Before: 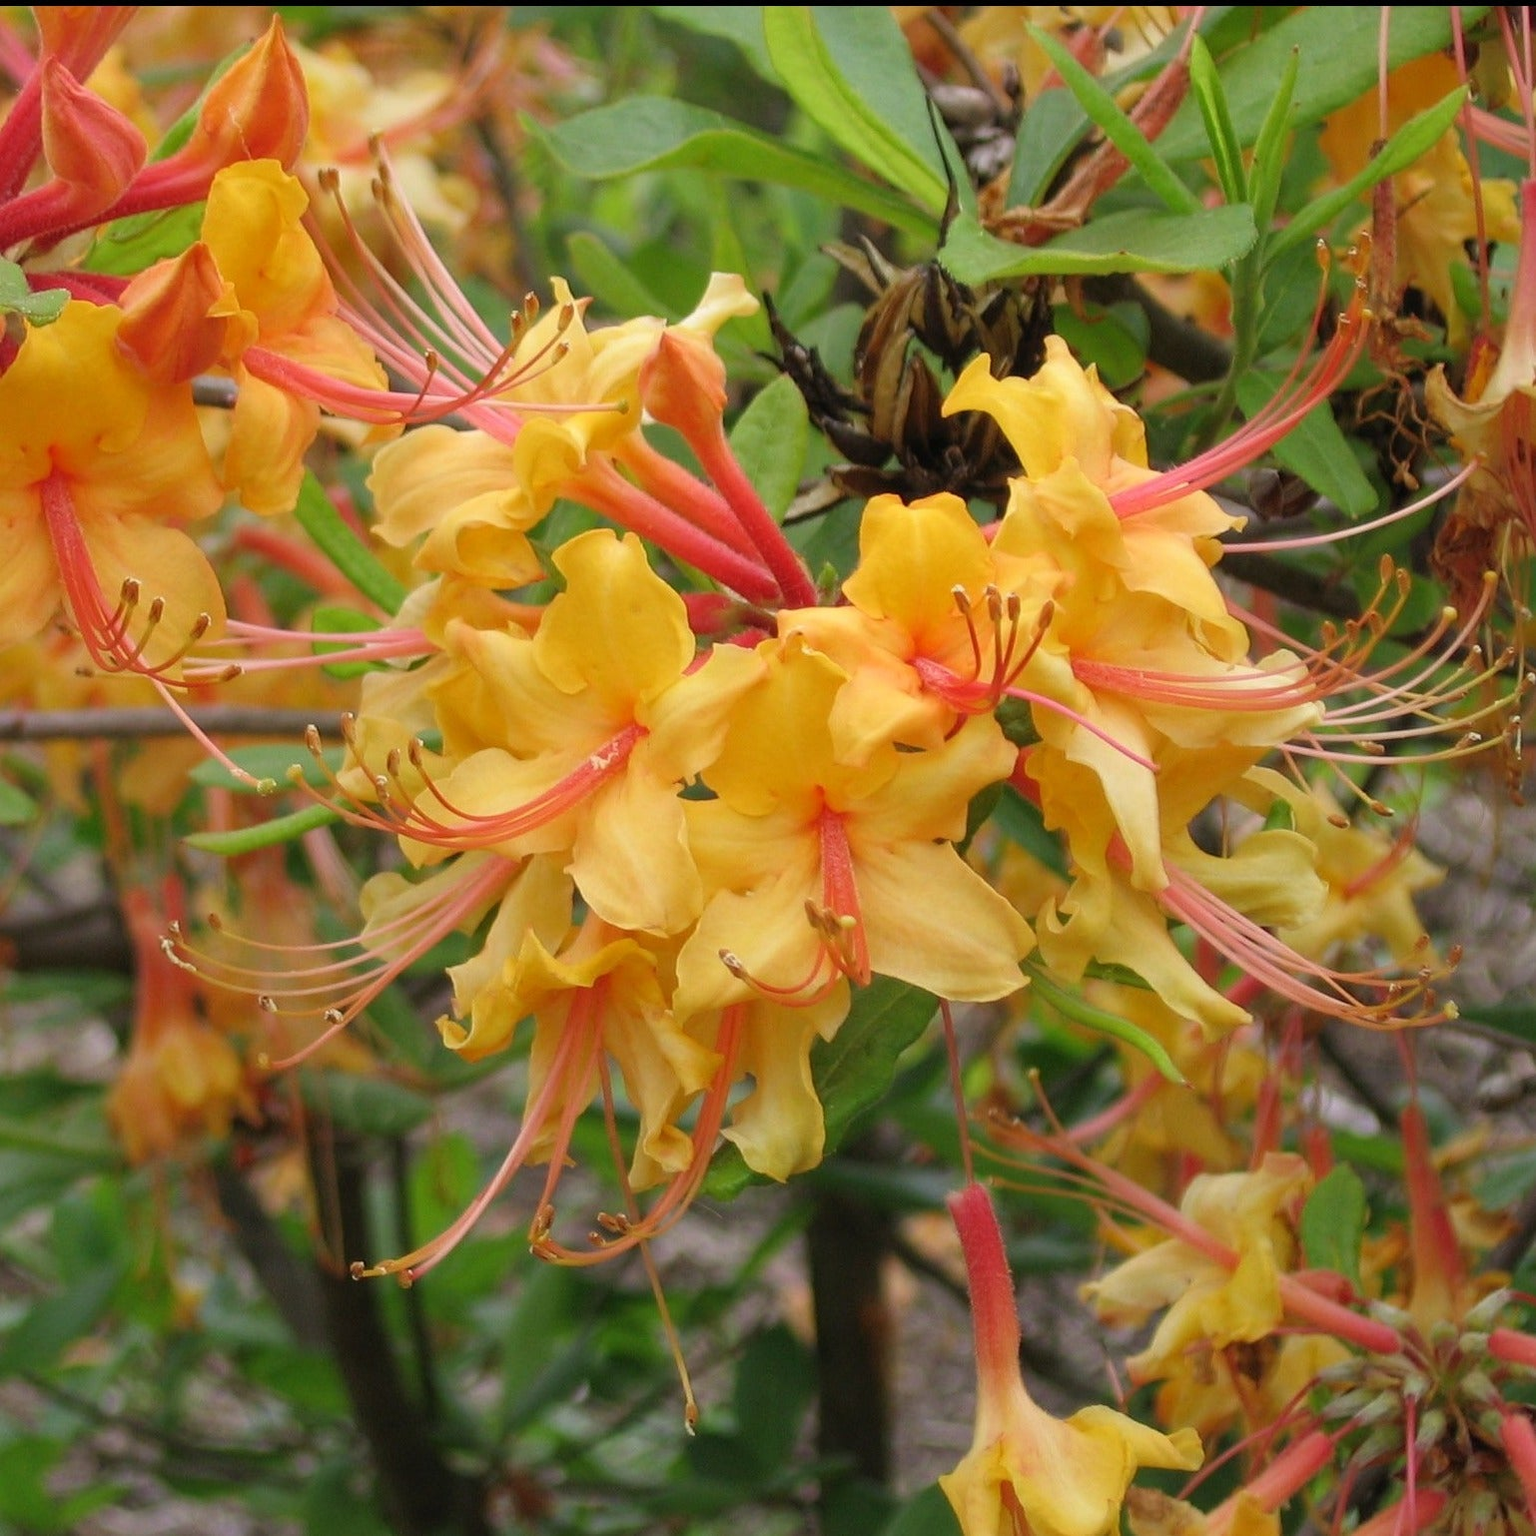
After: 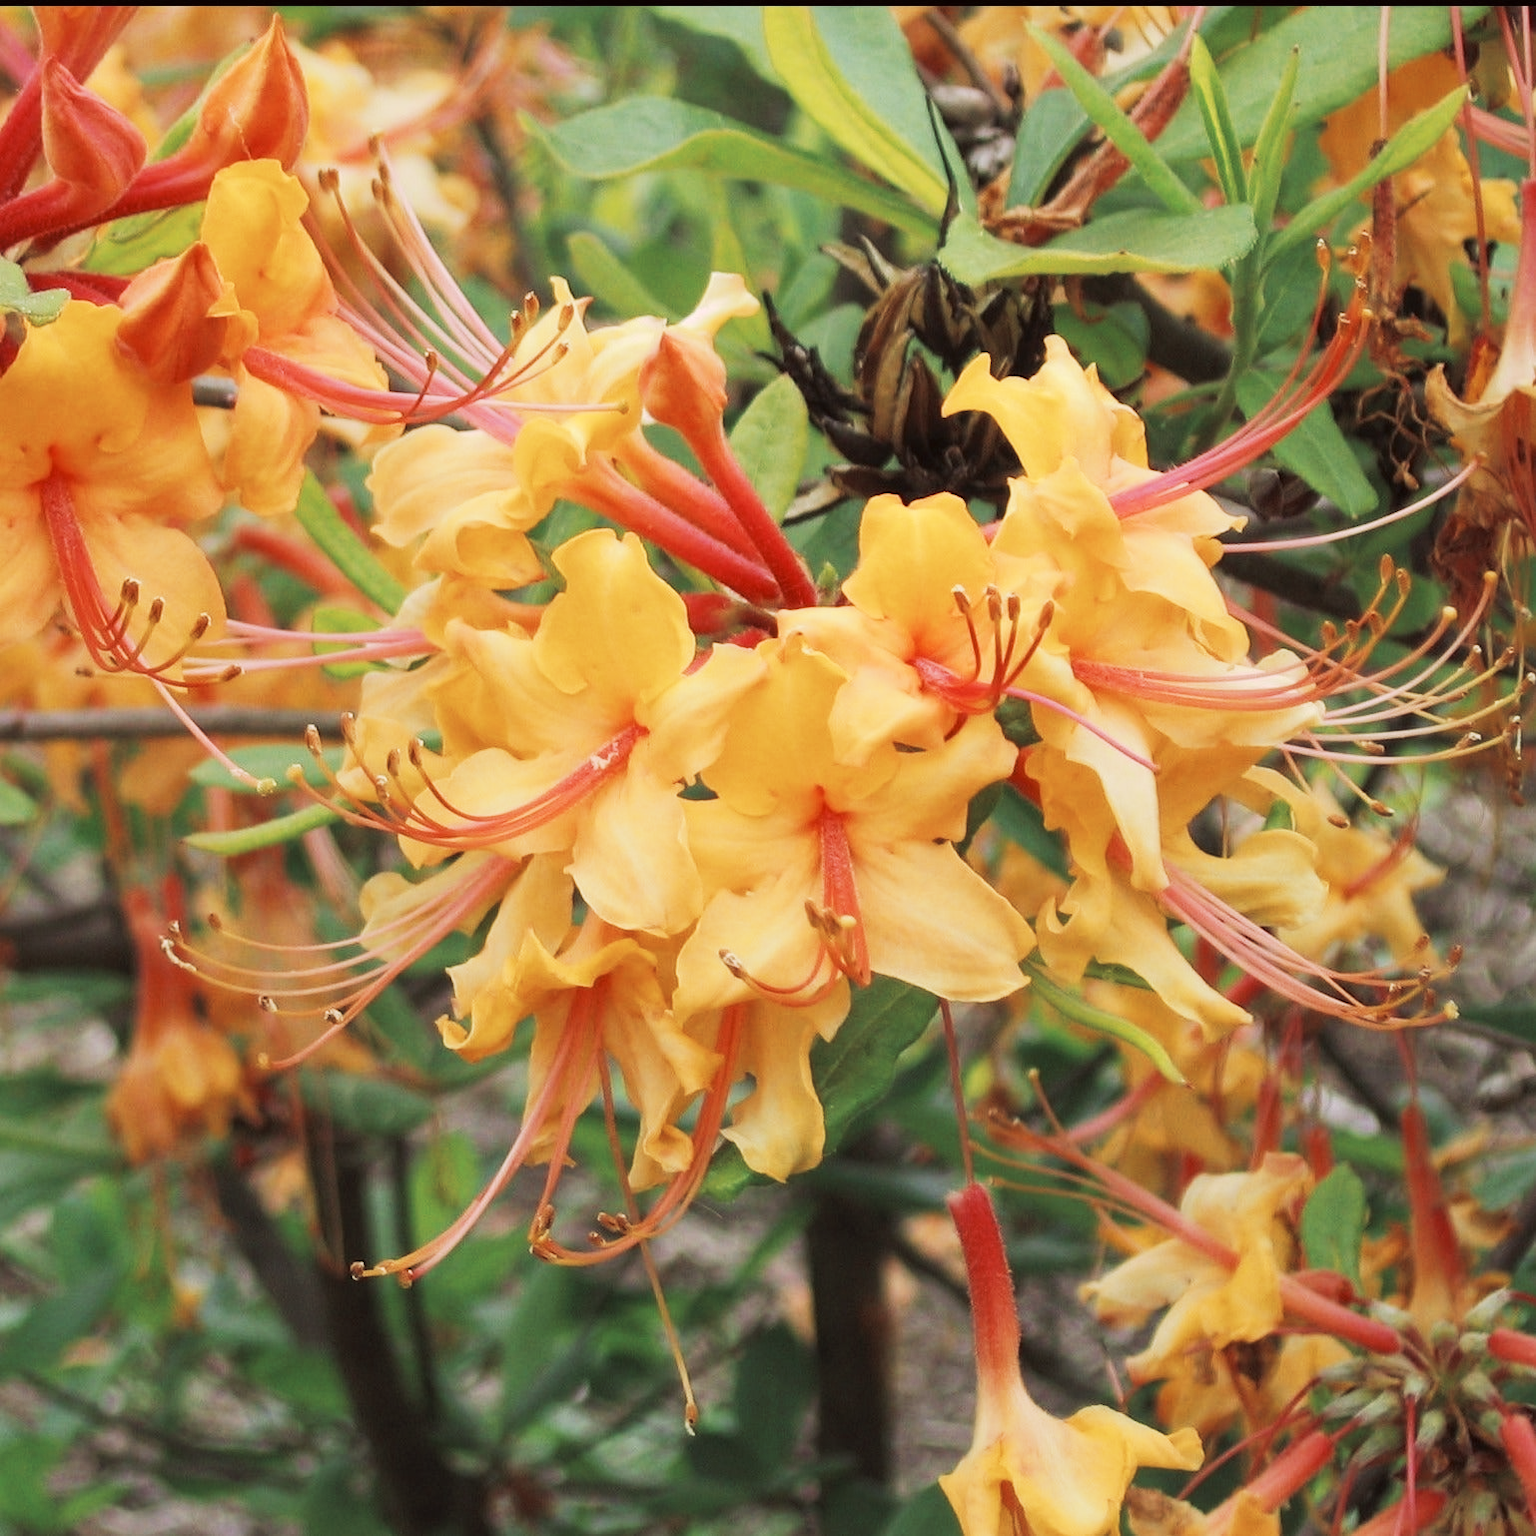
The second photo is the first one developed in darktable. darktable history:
tone curve: curves: ch0 [(0, 0) (0.003, 0.006) (0.011, 0.015) (0.025, 0.032) (0.044, 0.054) (0.069, 0.079) (0.1, 0.111) (0.136, 0.146) (0.177, 0.186) (0.224, 0.229) (0.277, 0.286) (0.335, 0.348) (0.399, 0.426) (0.468, 0.514) (0.543, 0.609) (0.623, 0.706) (0.709, 0.789) (0.801, 0.862) (0.898, 0.926) (1, 1)], preserve colors none
color look up table: target L [91.66, 91.18, 84.33, 88.35, 85.36, 80.68, 86.22, 73.45, 63.6, 59.95, 59.01, 50.24, 34.63, 201, 89.38, 87.01, 76.68, 65.58, 68.46, 48.63, 45.71, 50.9, 34.82, 30.72, 25.55, 15.05, 96.35, 82.33, 77.07, 56.78, 45.29, 60.72, 37.15, 36.53, 29.15, 41.13, 30.54, 29.91, 20.81, 19.5, 21.28, 2.059, 98.84, 88.4, 62.49, 63.94, 46.88, 39.43, 4.516], target a [-13.34, -7.55, -77.34, -8.806, -63.86, -67.76, -20.73, 8.409, -46.57, -35.57, -37.41, -12.52, -25.97, 0, 1.062, -0.277, 19.81, 34.99, 15.32, 49.74, 52.59, 24.11, 52.21, 5.076, 42.91, 27.12, 14.25, 1.096, 19.16, 25.4, 52.05, 6.496, 54.03, 56.53, 43.78, 29.31, 49.94, 15.41, 46.42, 35.74, 16.77, 9.348, -24.44, -33.96, 2.172, -17.82, -16.43, -6.315, -1.023], target b [90.65, 76.11, 41.62, 19.46, 0.259, 72.06, 42.67, 51.91, 26.2, 38.72, 7.763, 23.59, 20.66, -0.001, 35.77, 74.34, 45.74, 19.3, 22.18, 4.791, 48.4, 43.37, 43.07, 10.57, 27.04, 21.21, -6.724, -0.365, -6.516, -27.28, -19.77, -21.24, -35.46, -23.57, -59.21, -5.899, 6.101, -44.94, -36.92, -23.12, -20.56, -25.58, -5.706, -22.35, -37.22, -32.44, -8.584, -22.35, -0.502], num patches 49
